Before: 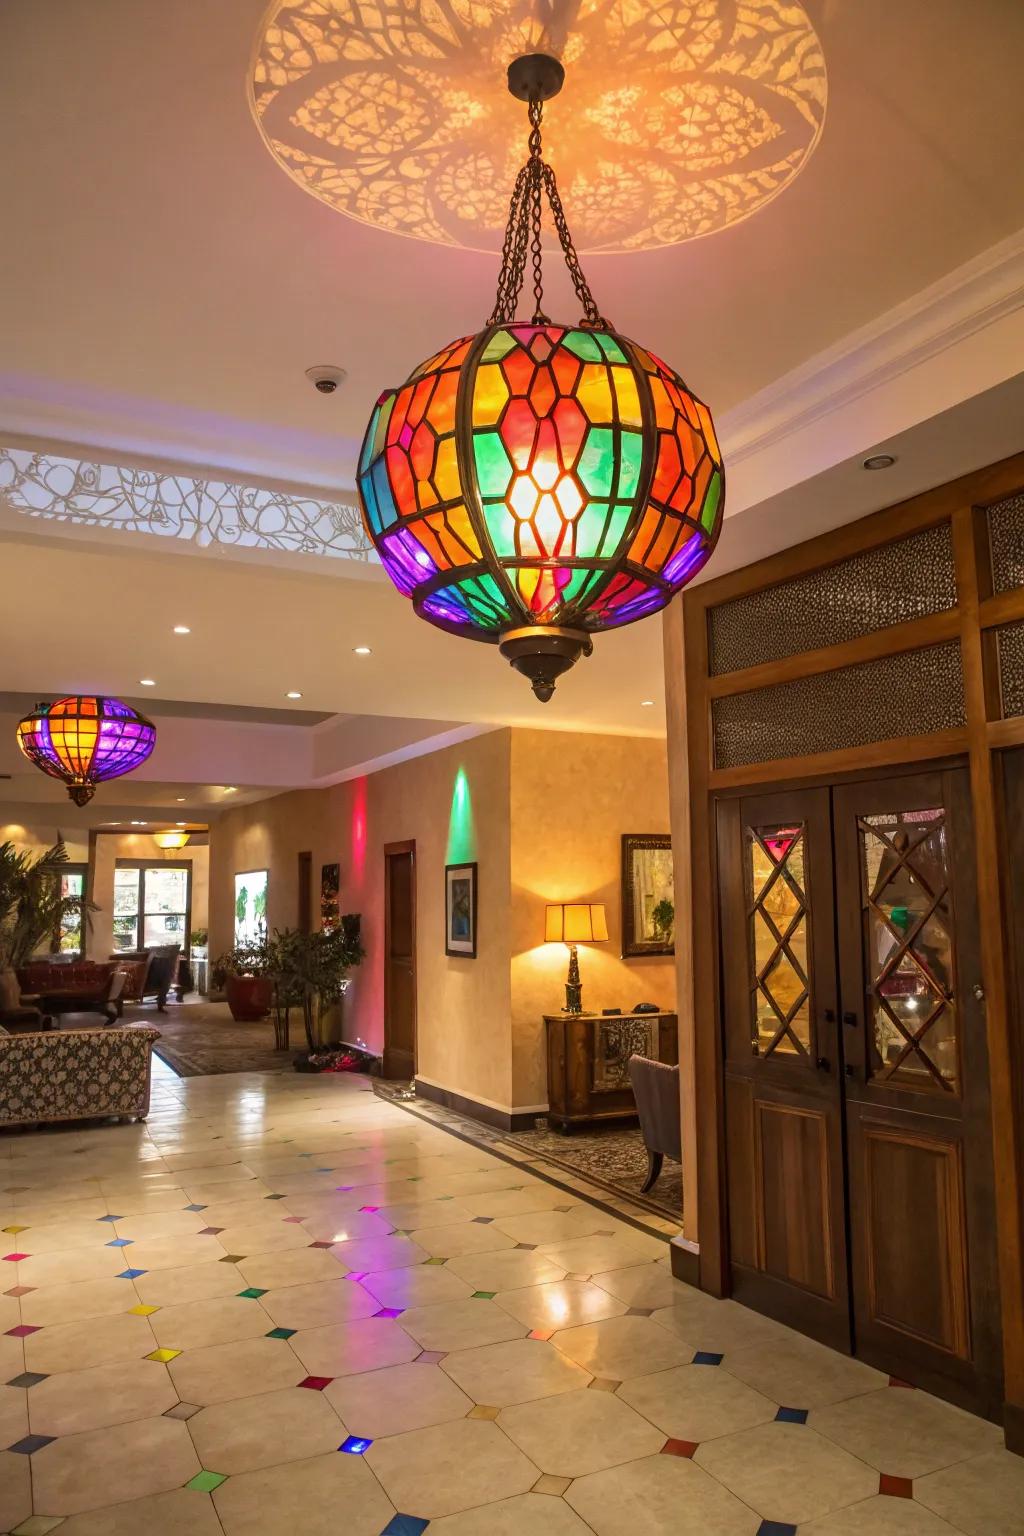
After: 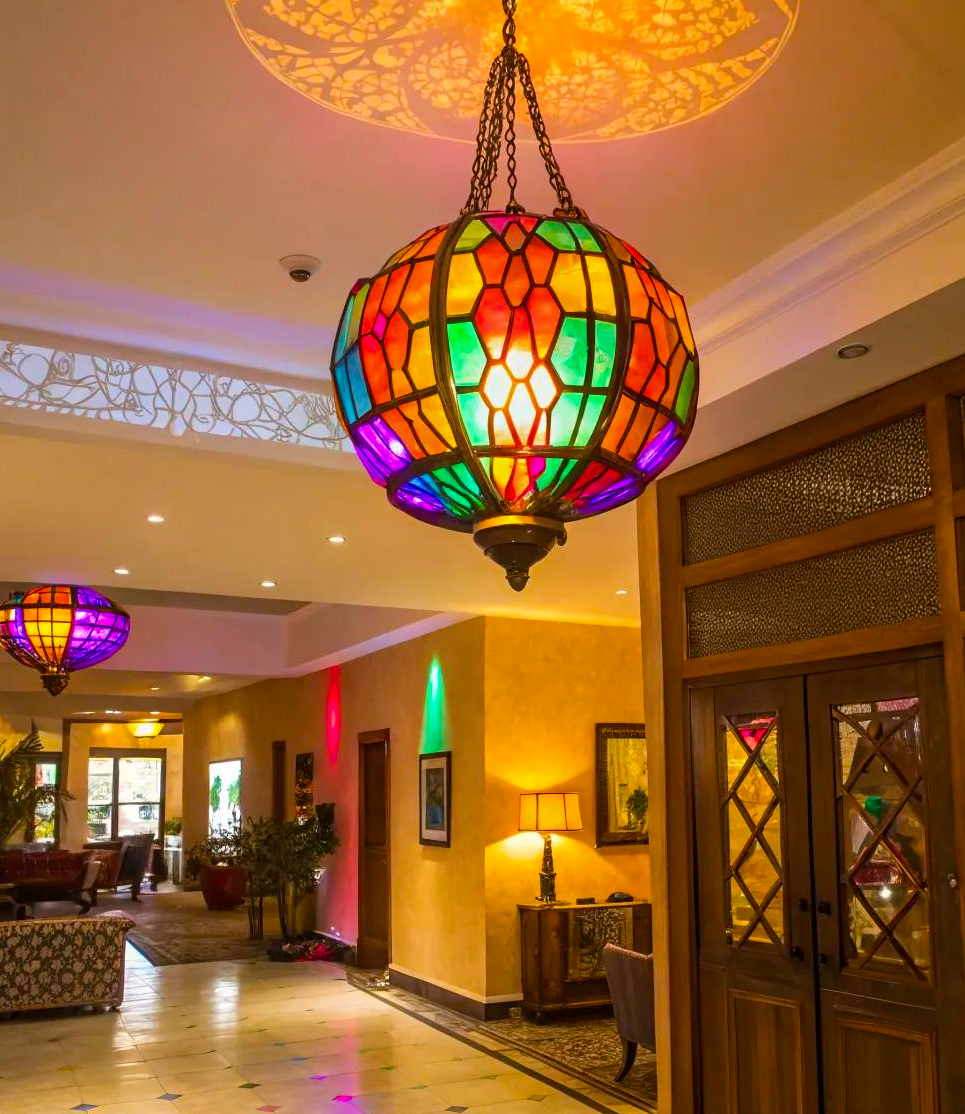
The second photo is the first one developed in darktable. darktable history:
crop: left 2.581%, top 7.281%, right 3.159%, bottom 20.164%
color balance rgb: perceptual saturation grading › global saturation 19.707%, global vibrance 34.728%
